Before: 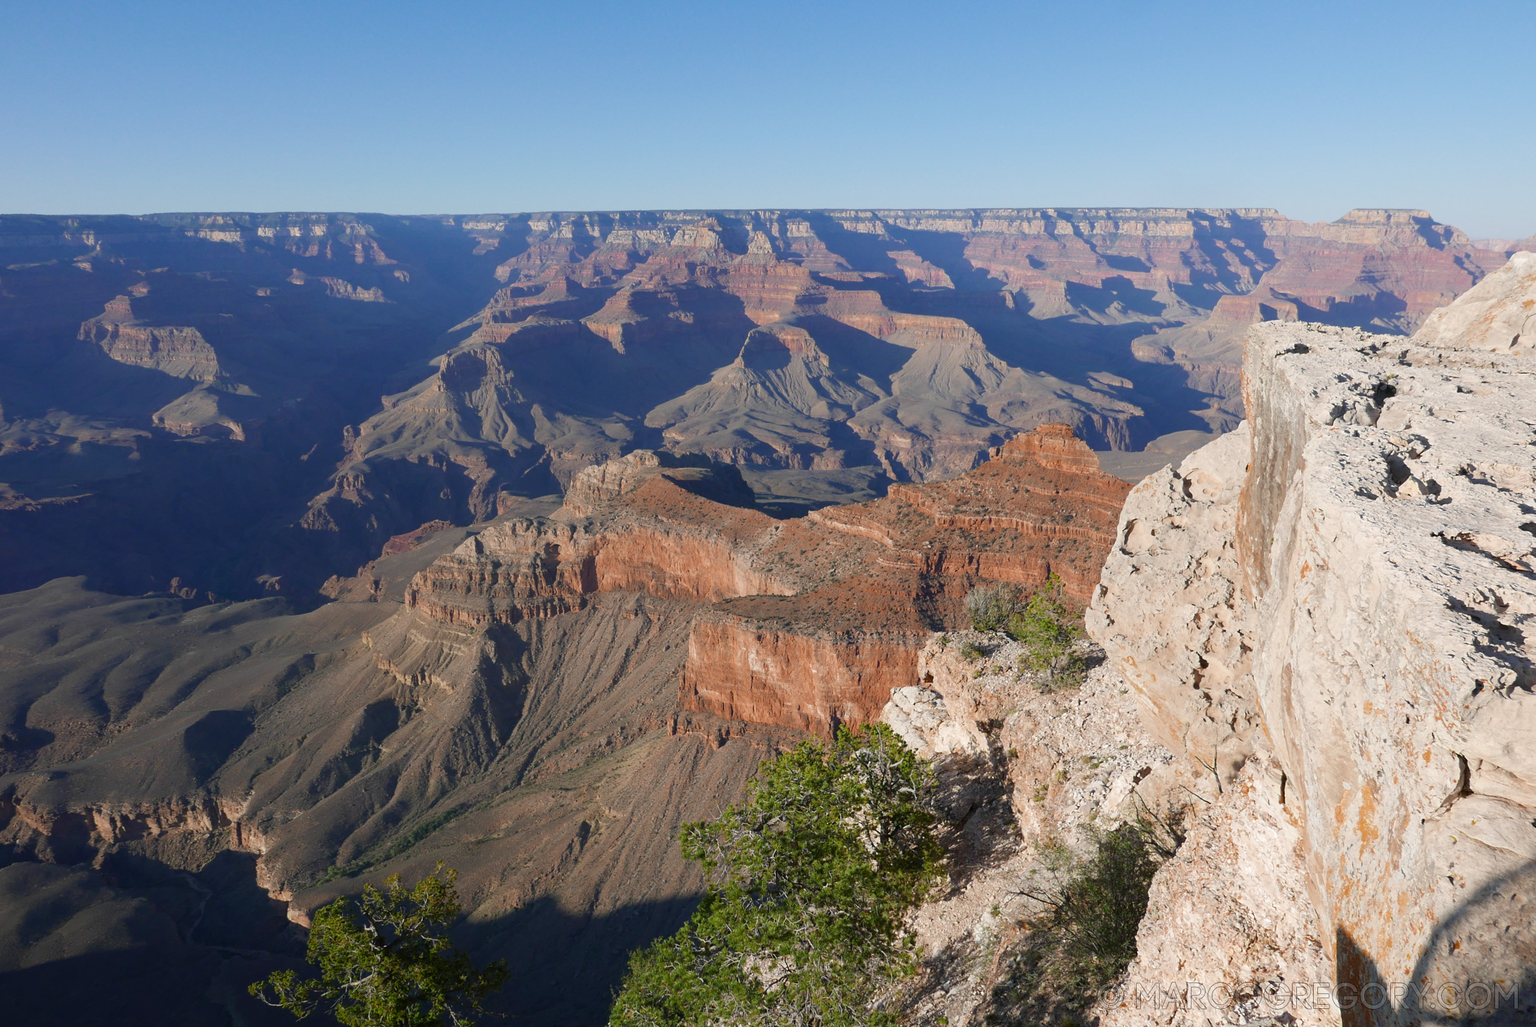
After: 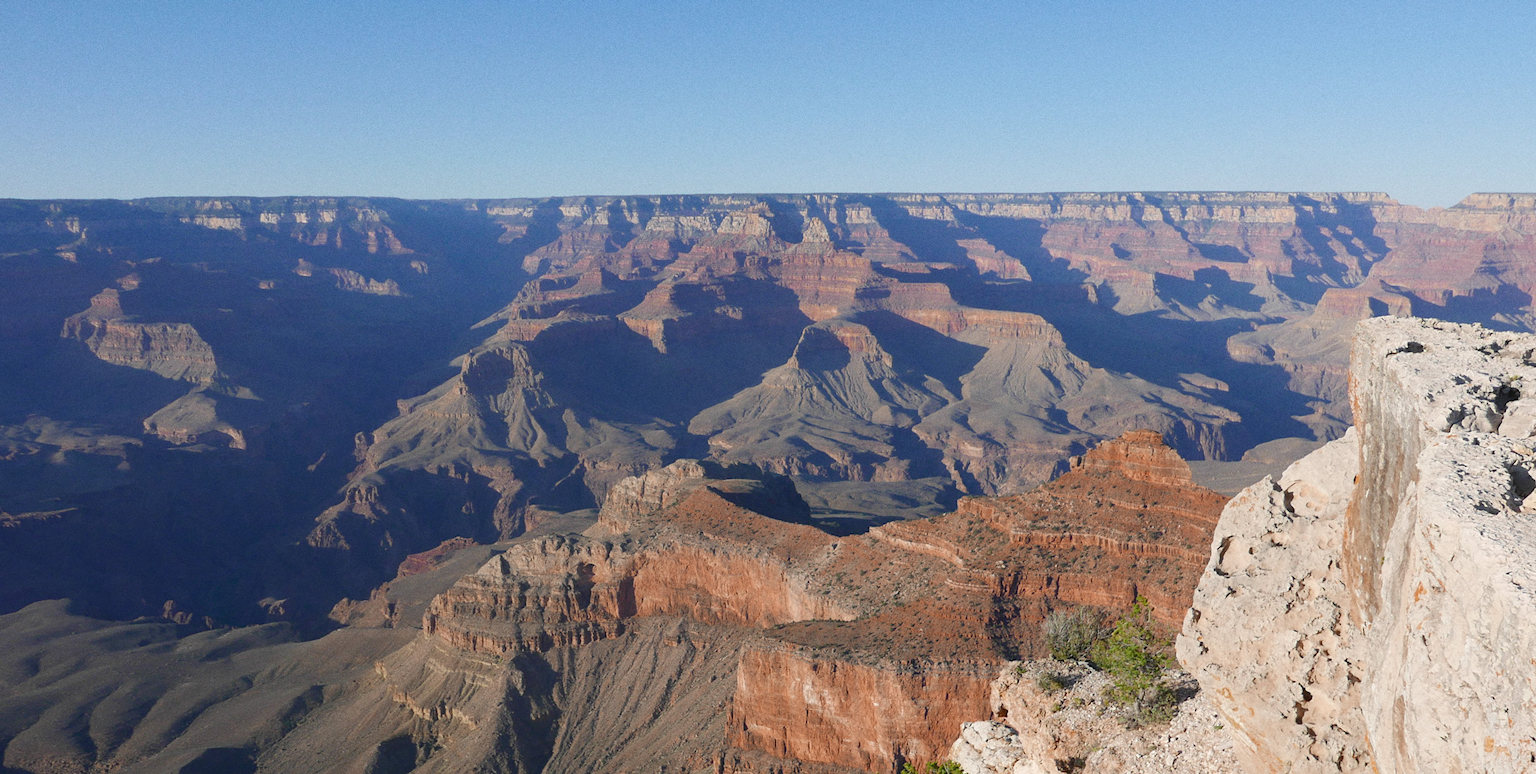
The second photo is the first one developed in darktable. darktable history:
tone equalizer: on, module defaults
crop: left 1.509%, top 3.452%, right 7.696%, bottom 28.452%
grain: coarseness 0.09 ISO
